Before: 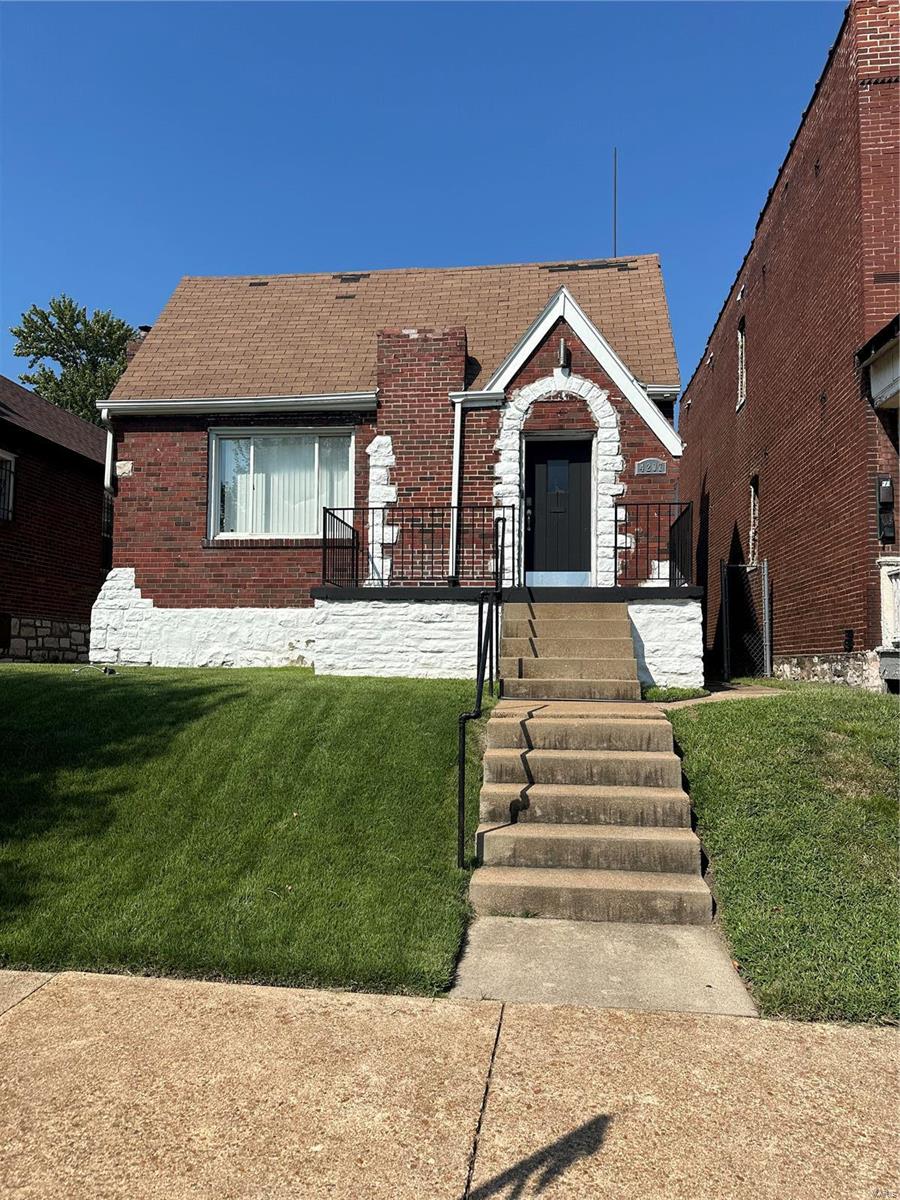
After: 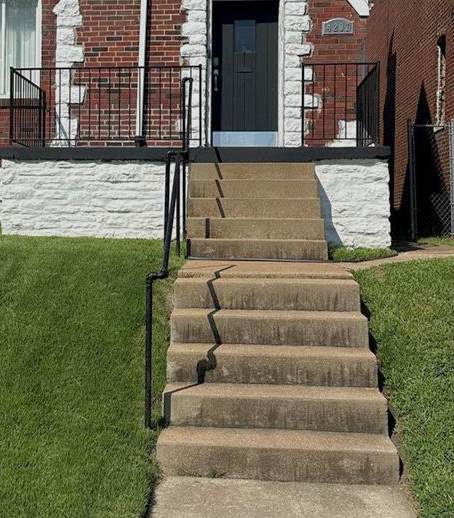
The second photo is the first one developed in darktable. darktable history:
tone equalizer: -8 EV 0.283 EV, -7 EV 0.431 EV, -6 EV 0.424 EV, -5 EV 0.212 EV, -3 EV -0.245 EV, -2 EV -0.409 EV, -1 EV -0.418 EV, +0 EV -0.278 EV, edges refinement/feathering 500, mask exposure compensation -1.57 EV, preserve details no
crop: left 34.803%, top 36.698%, right 14.642%, bottom 20.098%
